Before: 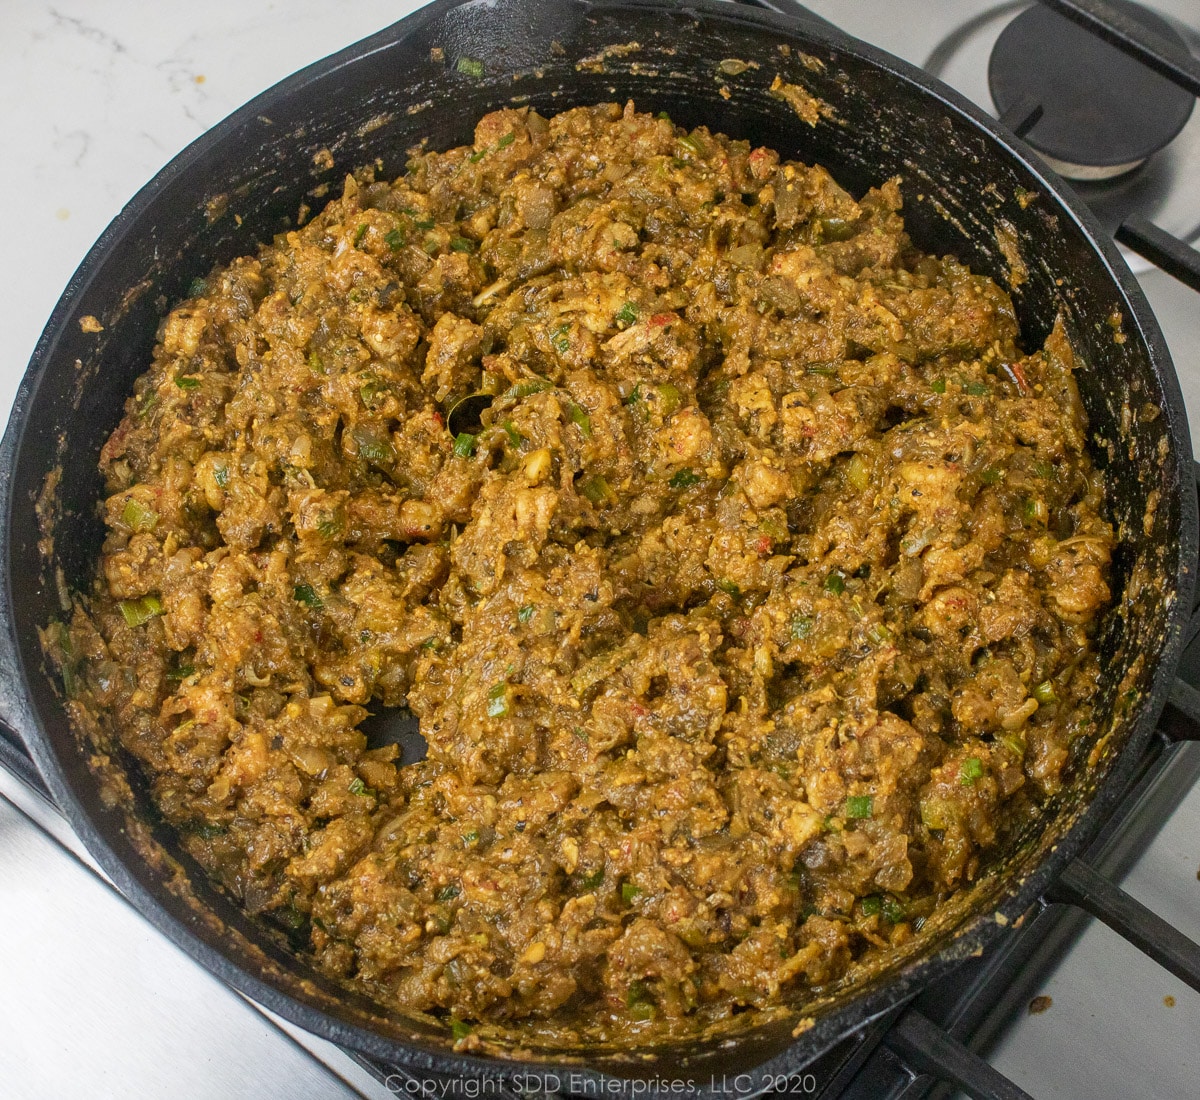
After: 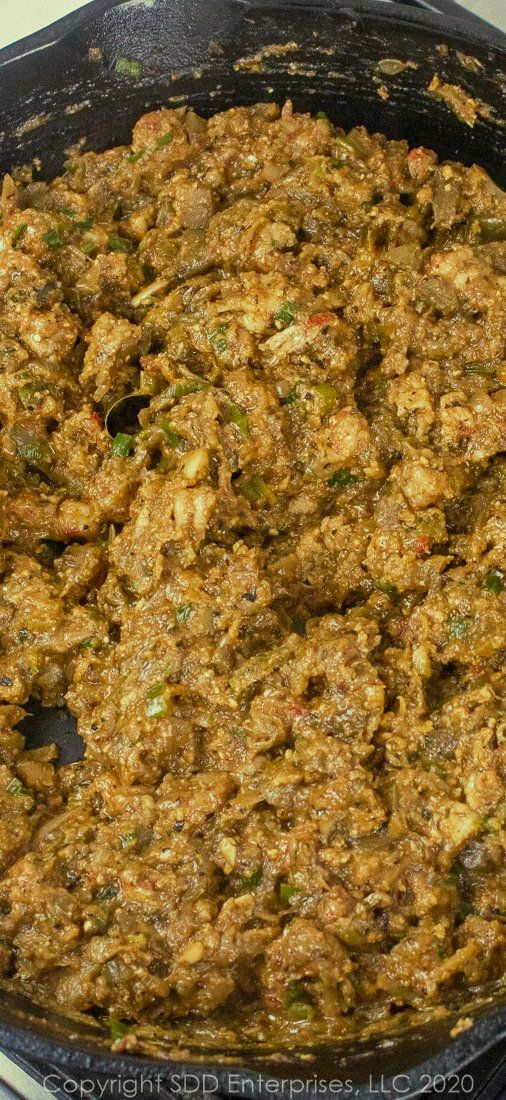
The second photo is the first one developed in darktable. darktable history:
crop: left 28.583%, right 29.231%
split-toning: shadows › hue 290.82°, shadows › saturation 0.34, highlights › saturation 0.38, balance 0, compress 50%
